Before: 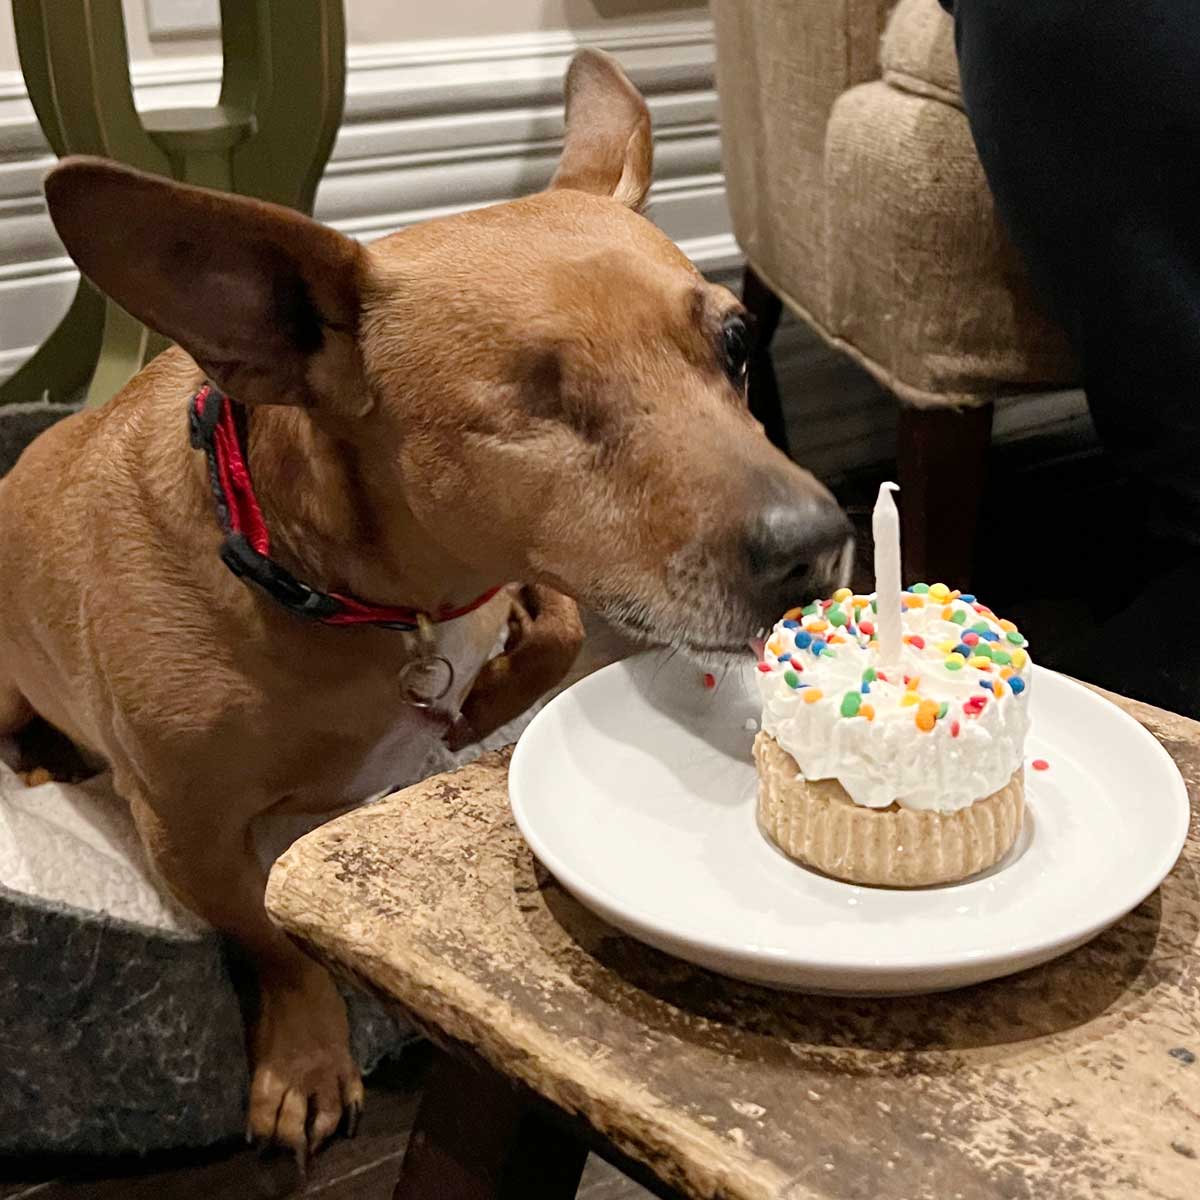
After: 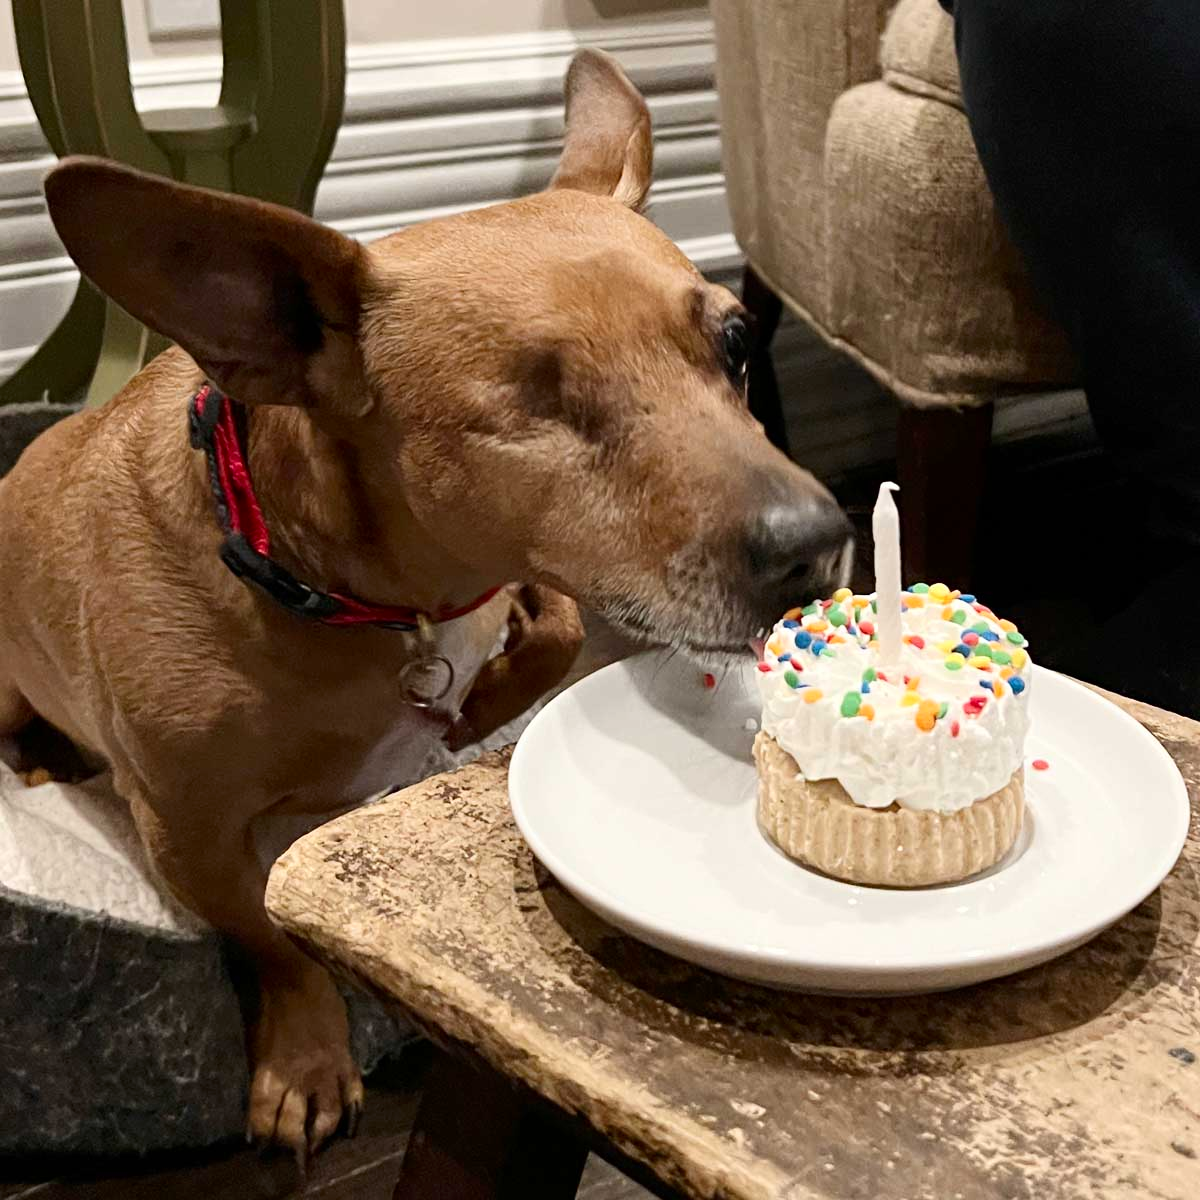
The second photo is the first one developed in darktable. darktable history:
contrast brightness saturation: contrast 0.14
